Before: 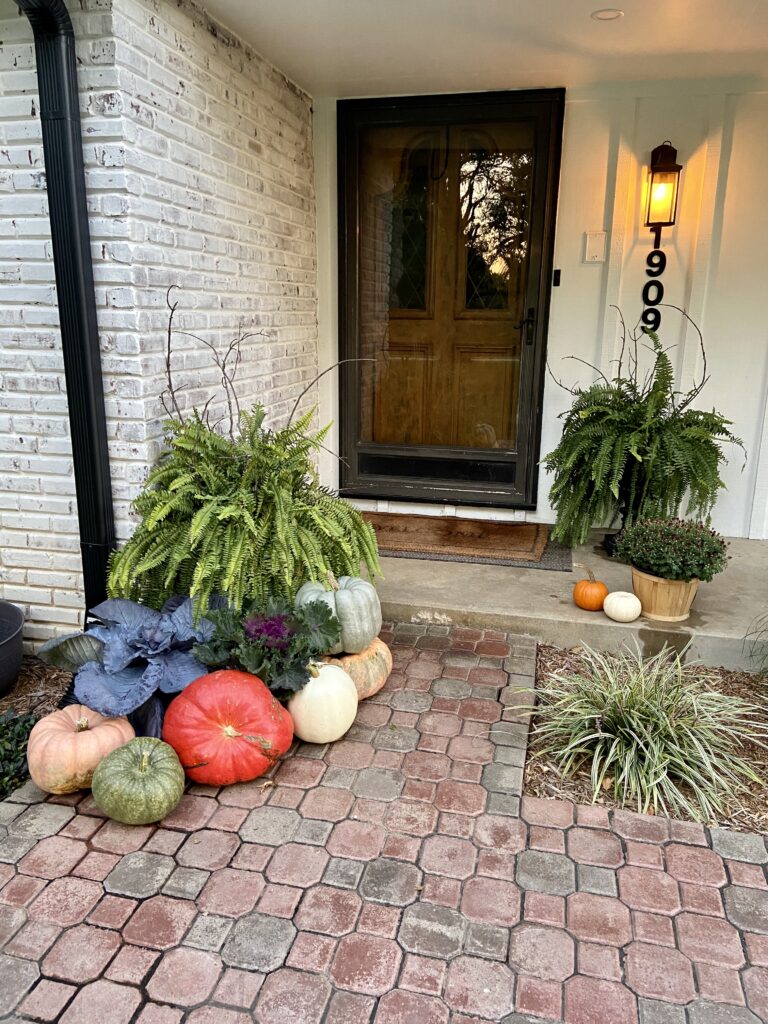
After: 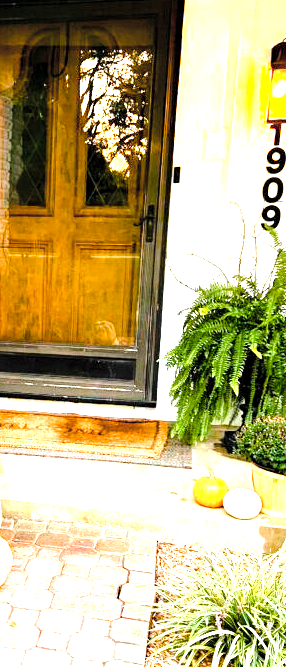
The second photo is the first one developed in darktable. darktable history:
color zones: curves: ch0 [(0, 0.465) (0.092, 0.596) (0.289, 0.464) (0.429, 0.453) (0.571, 0.464) (0.714, 0.455) (0.857, 0.462) (1, 0.465)]
crop and rotate: left 49.51%, top 10.145%, right 13.173%, bottom 24.649%
levels: levels [0.016, 0.484, 0.953]
contrast brightness saturation: brightness 0.123
color balance rgb: perceptual saturation grading › global saturation 54.295%, perceptual saturation grading › highlights -50.198%, perceptual saturation grading › mid-tones 39.45%, perceptual saturation grading › shadows 30.641%, perceptual brilliance grading › mid-tones 11.04%, perceptual brilliance grading › shadows 15.565%, global vibrance 15.184%
tone equalizer: -8 EV -1.05 EV, -7 EV -1.02 EV, -6 EV -0.869 EV, -5 EV -0.546 EV, -3 EV 0.6 EV, -2 EV 0.848 EV, -1 EV 1 EV, +0 EV 1.08 EV
exposure: exposure 1.166 EV, compensate highlight preservation false
